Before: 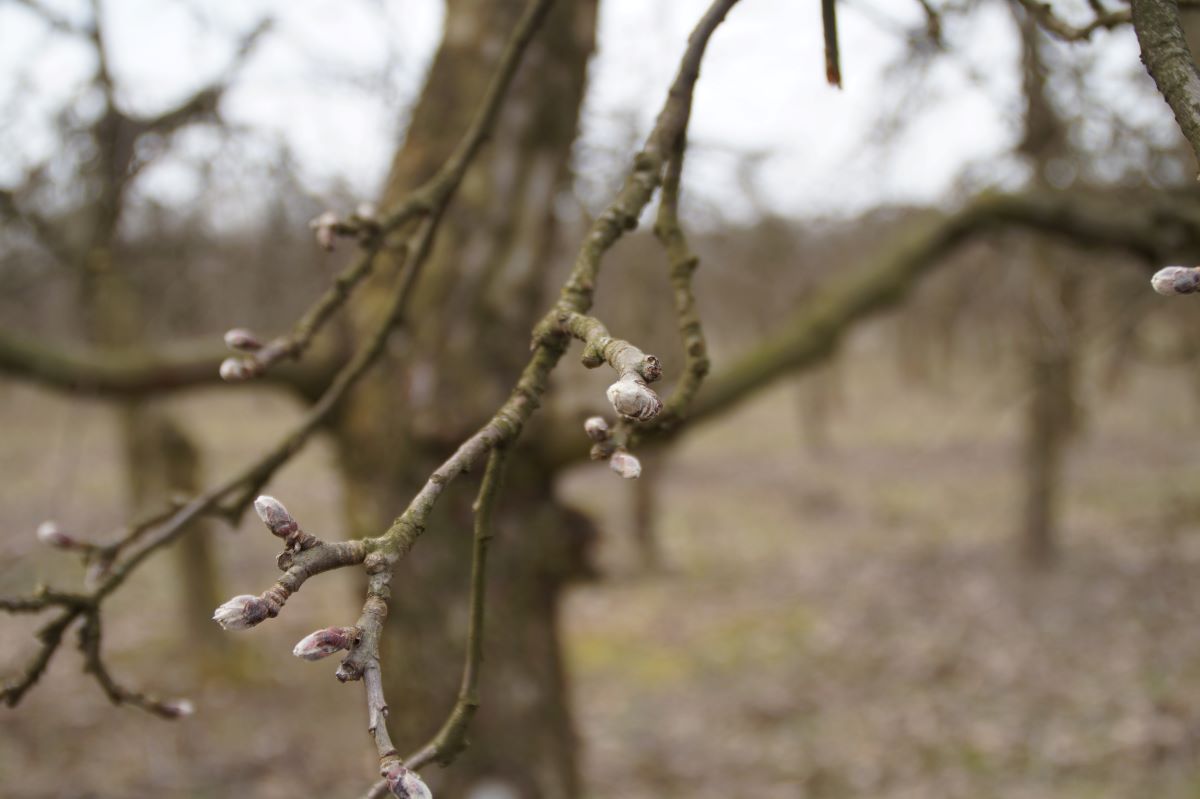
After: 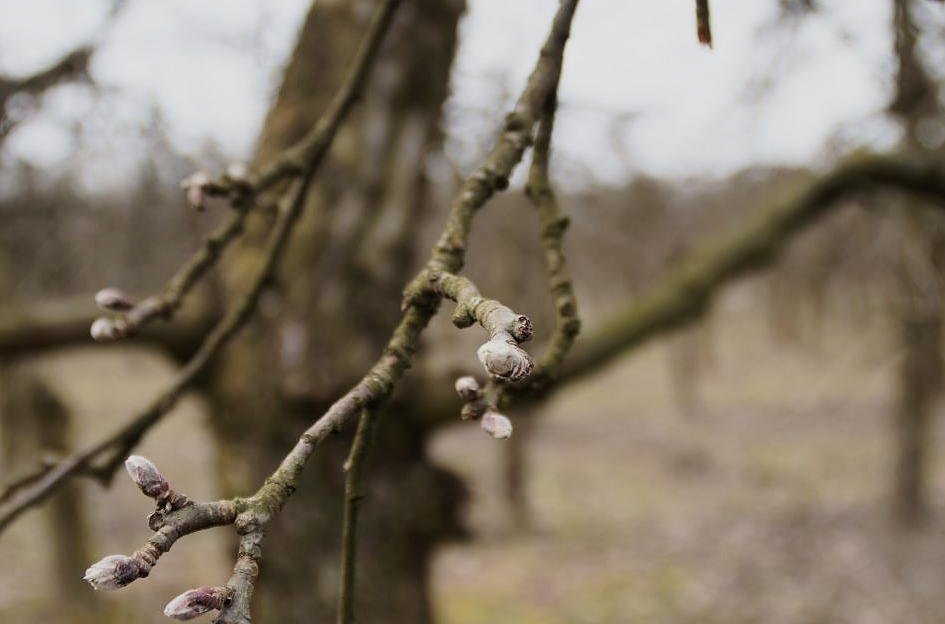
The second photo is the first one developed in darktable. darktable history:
crop and rotate: left 10.77%, top 5.1%, right 10.41%, bottom 16.76%
filmic rgb: black relative exposure -7.5 EV, white relative exposure 5 EV, hardness 3.31, contrast 1.3, contrast in shadows safe
sharpen: radius 1
